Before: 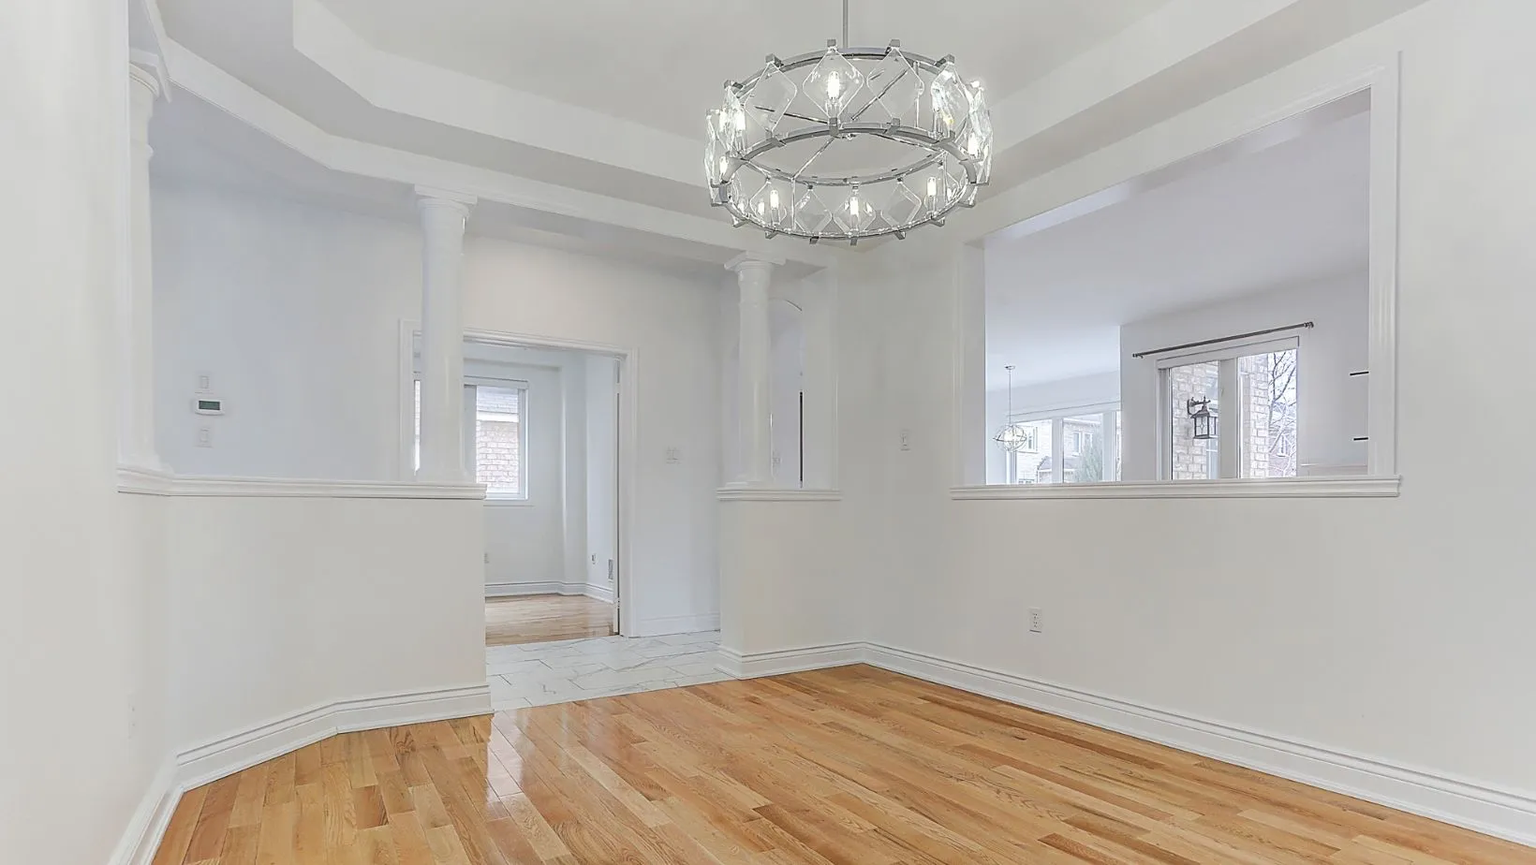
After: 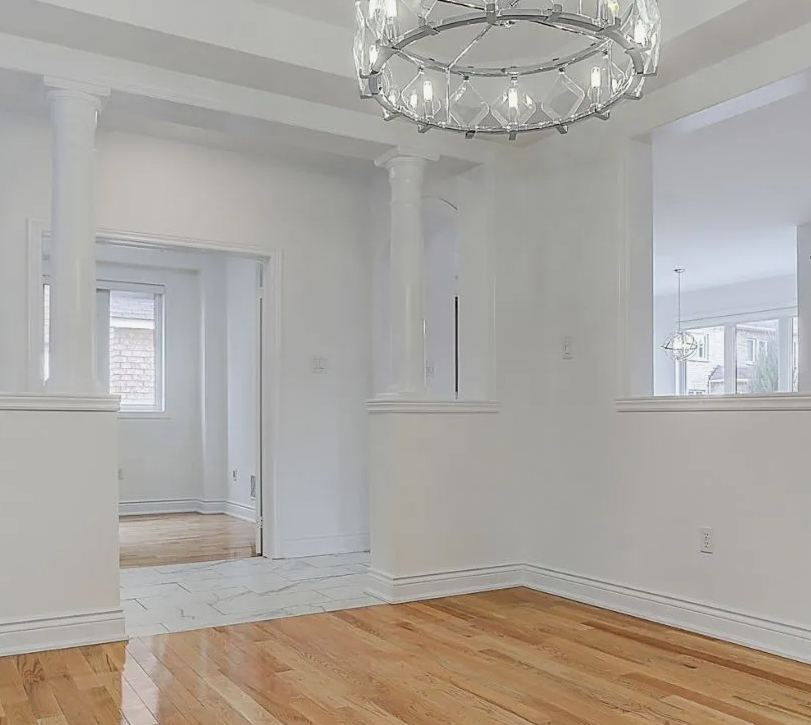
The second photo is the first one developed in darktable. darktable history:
grain: coarseness 0.81 ISO, strength 1.34%, mid-tones bias 0%
exposure: black level correction 0.001, exposure -0.125 EV, compensate exposure bias true, compensate highlight preservation false
crop and rotate: angle 0.02°, left 24.353%, top 13.219%, right 26.156%, bottom 8.224%
